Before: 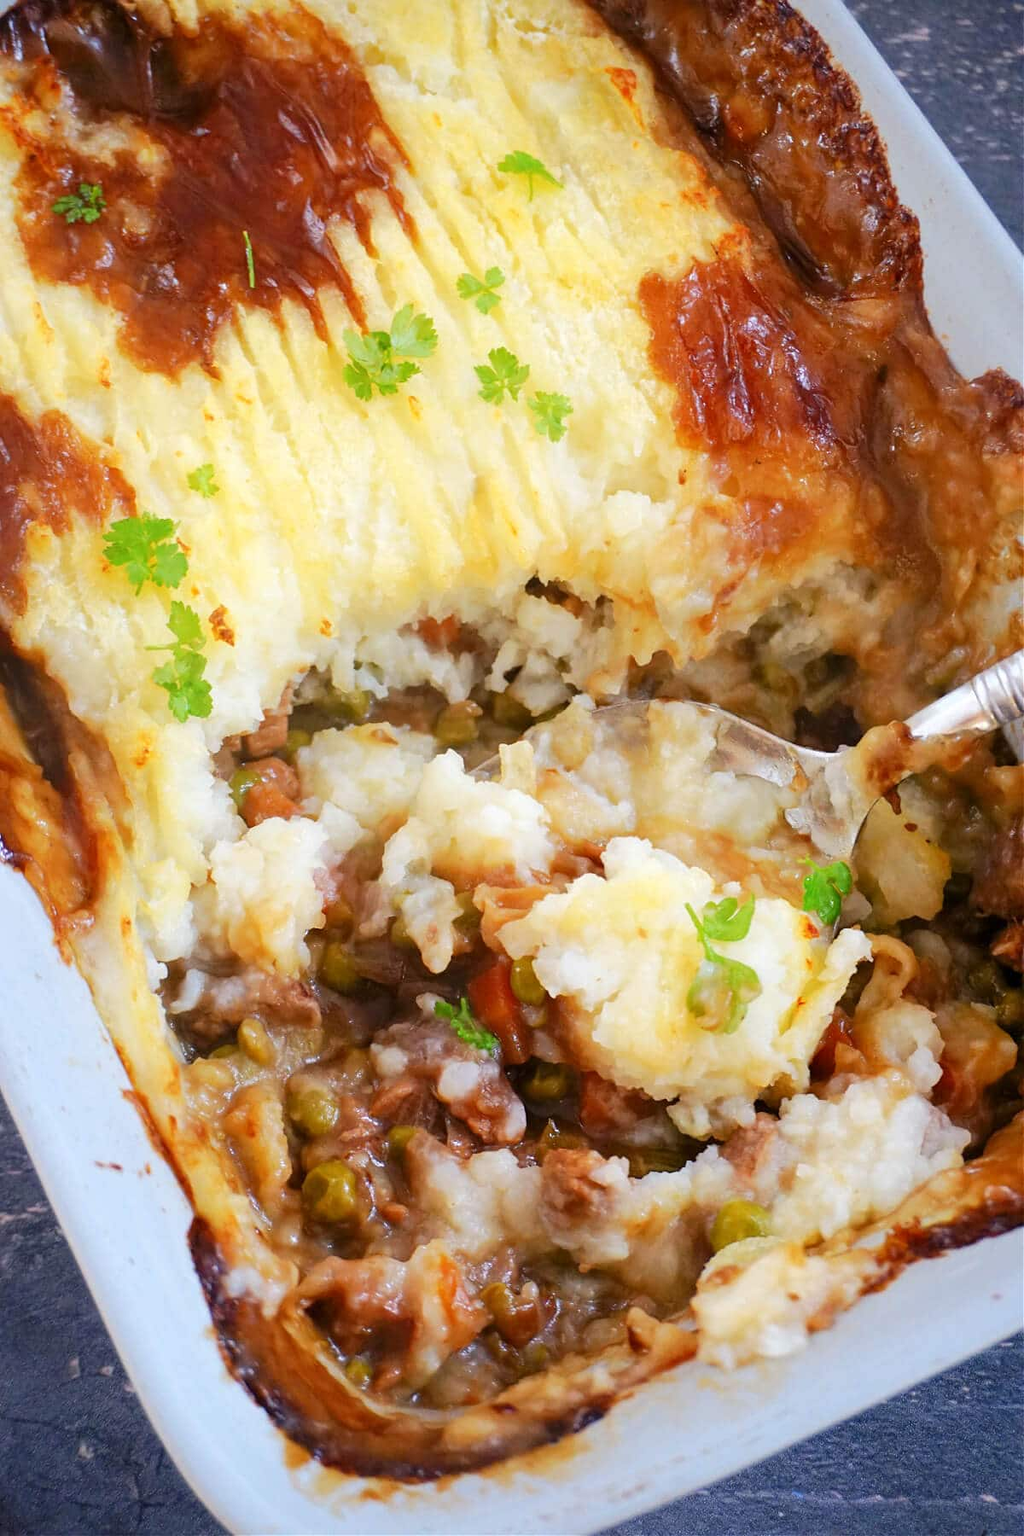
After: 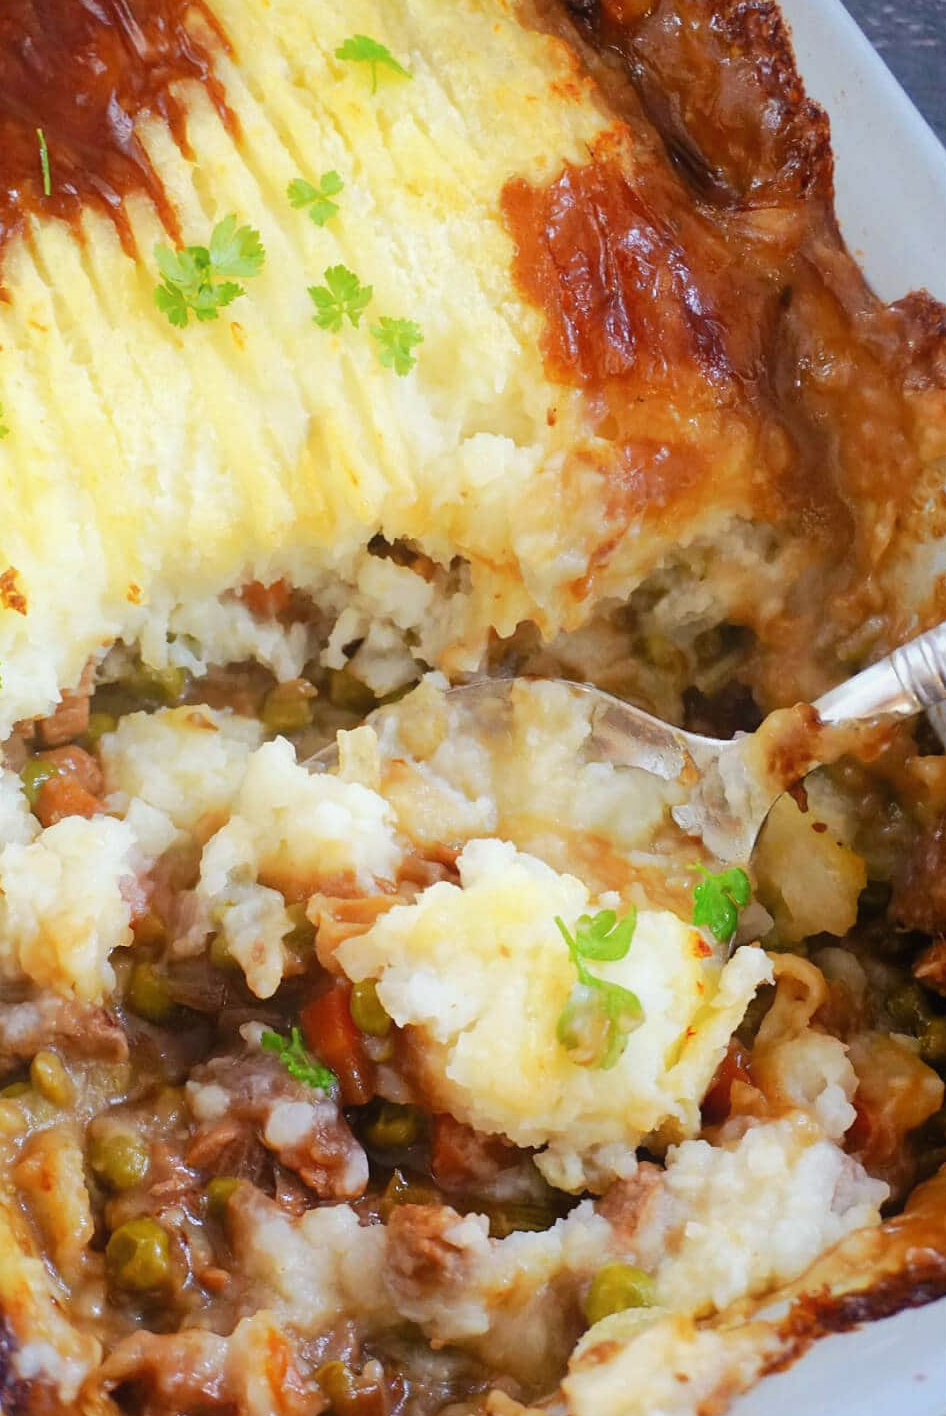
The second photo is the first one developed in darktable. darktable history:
contrast equalizer: octaves 7, y [[0.6 ×6], [0.55 ×6], [0 ×6], [0 ×6], [0 ×6]], mix -0.2
crop and rotate: left 20.74%, top 7.912%, right 0.375%, bottom 13.378%
white balance: red 0.978, blue 0.999
